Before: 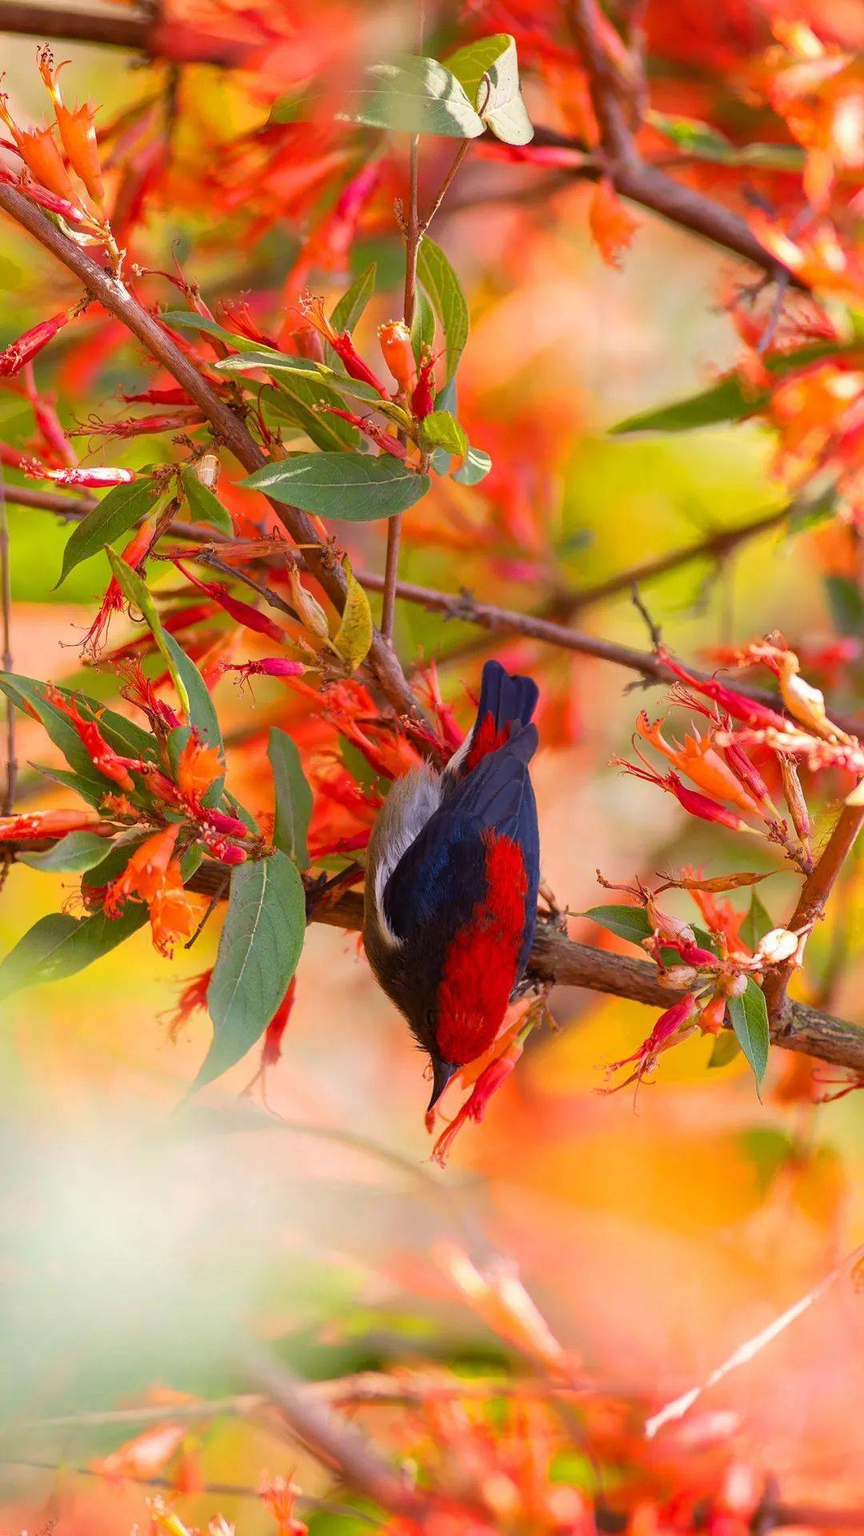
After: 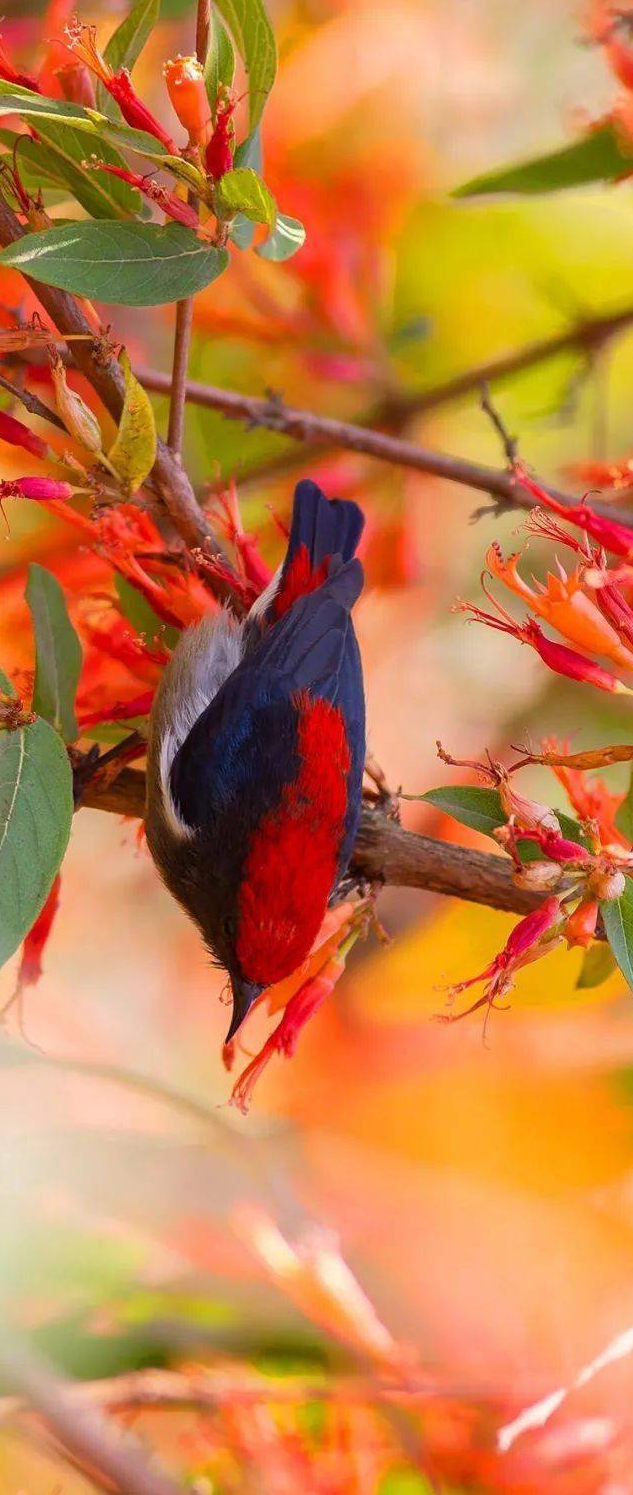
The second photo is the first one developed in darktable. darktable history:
crop and rotate: left 28.622%, top 18.038%, right 12.722%, bottom 4.027%
